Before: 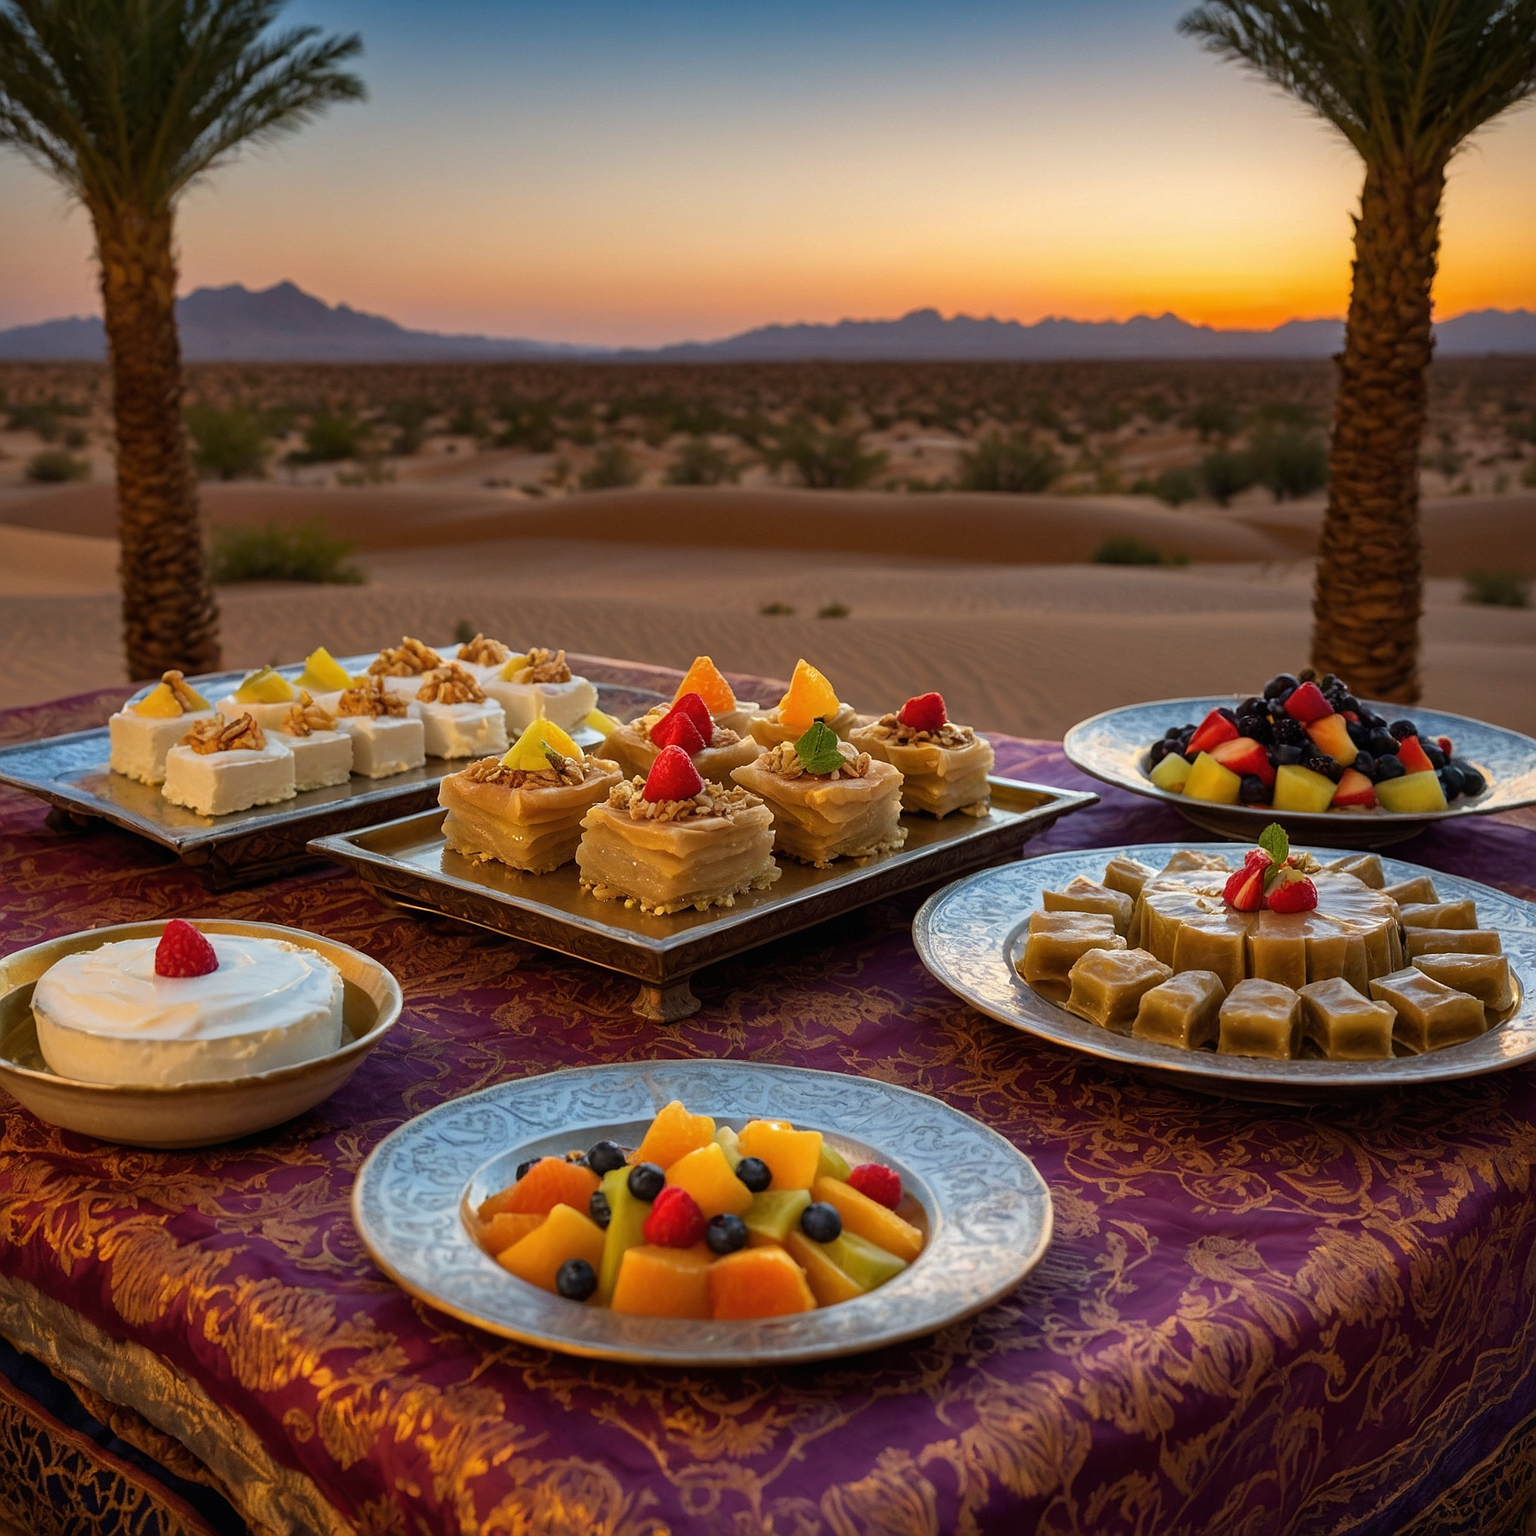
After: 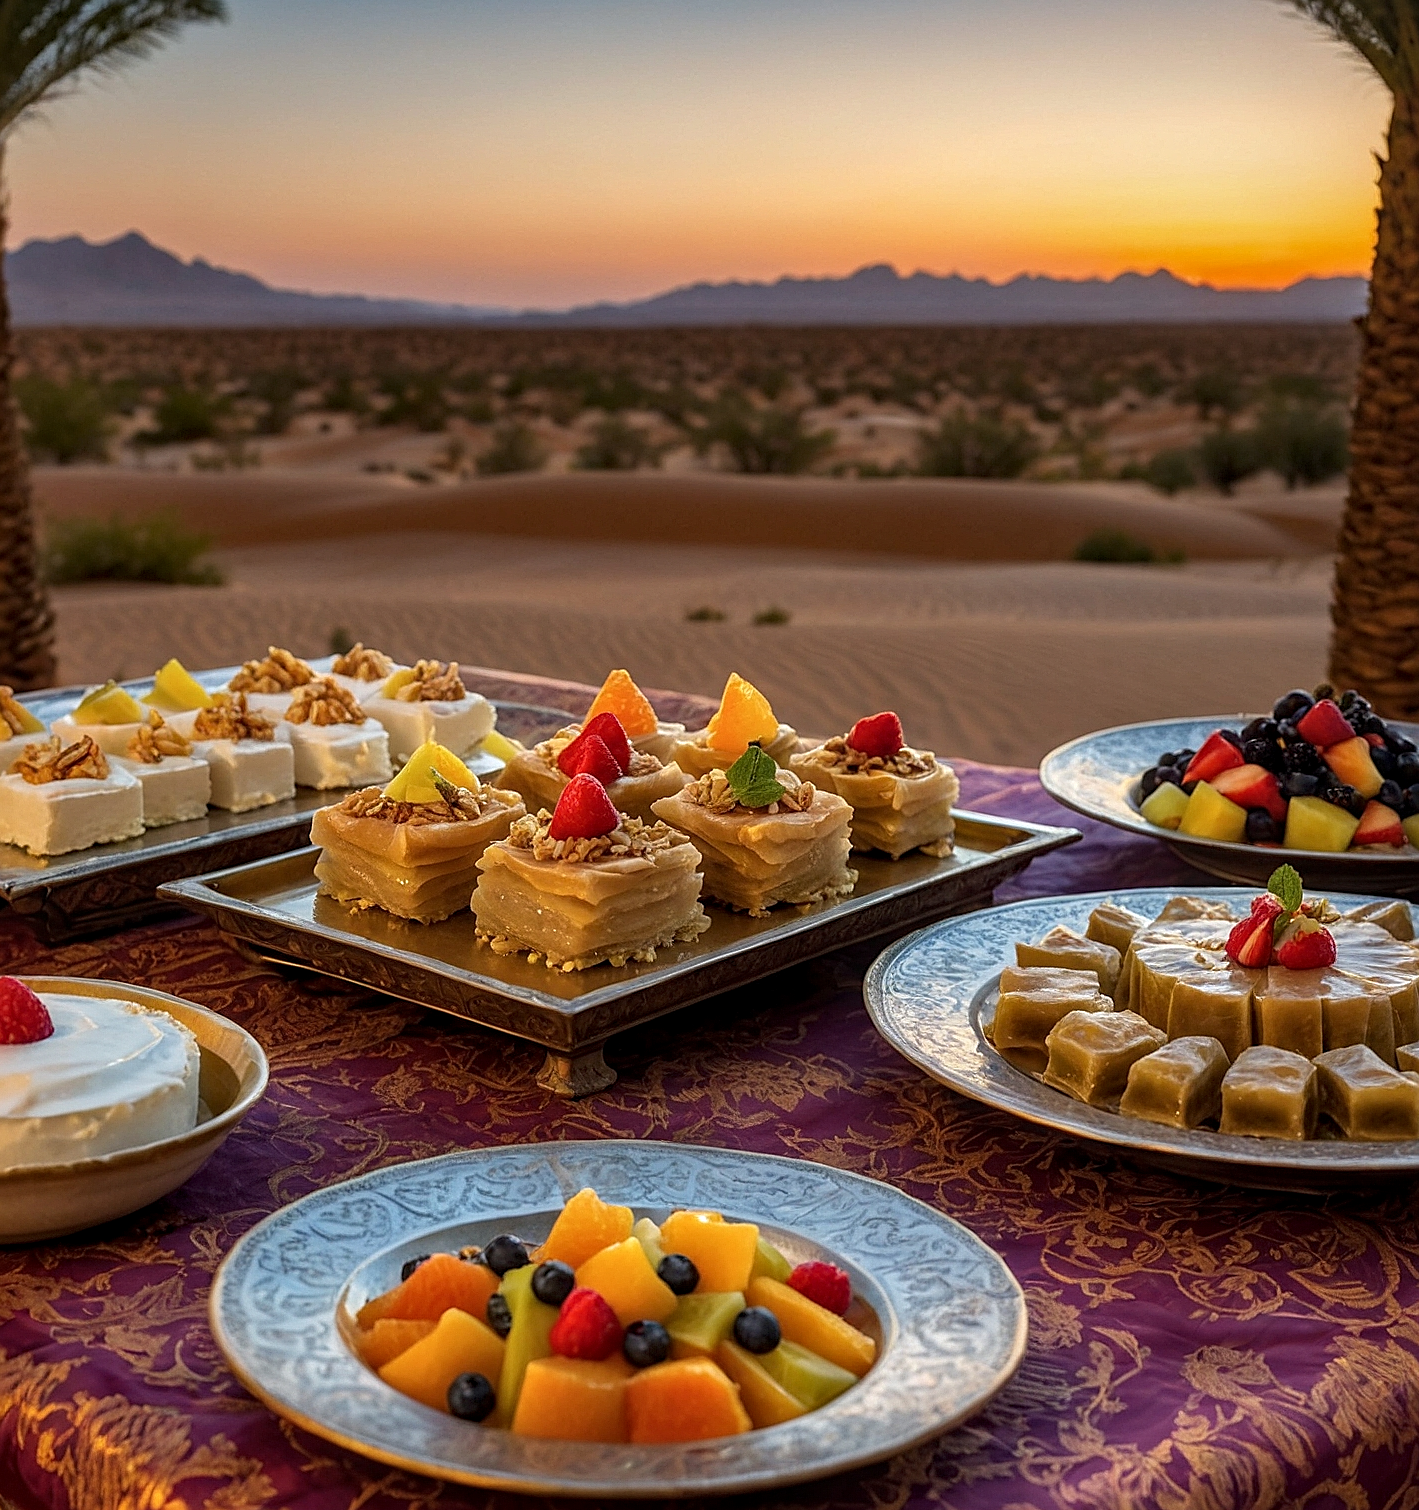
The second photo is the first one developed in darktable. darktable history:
local contrast: on, module defaults
crop: left 11.225%, top 5.381%, right 9.565%, bottom 10.314%
sharpen: on, module defaults
